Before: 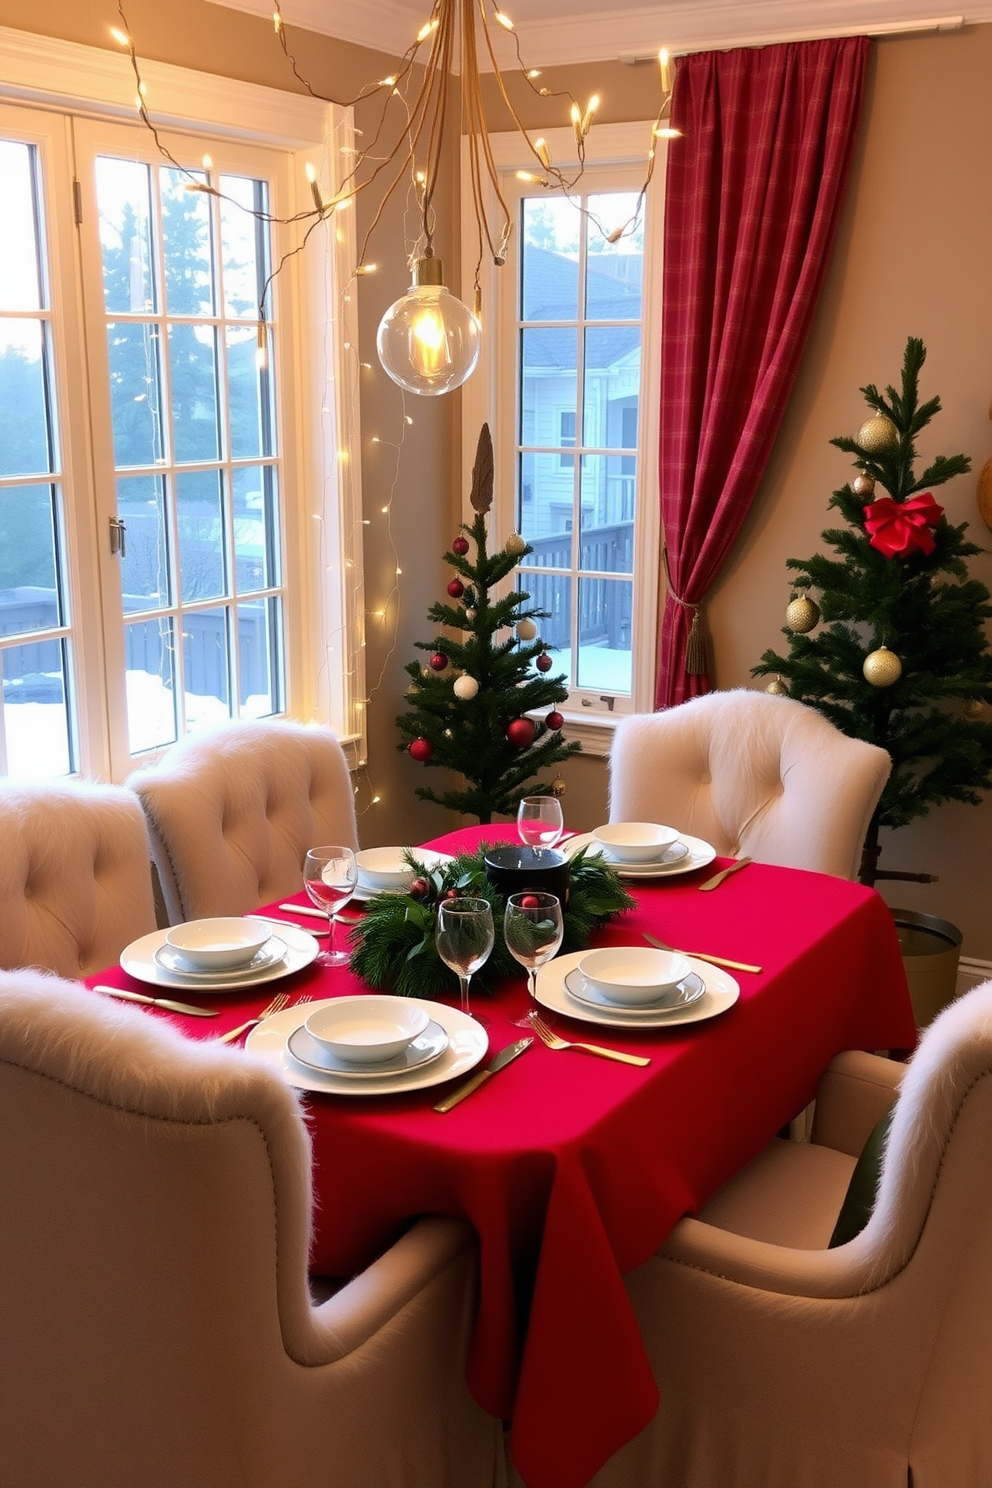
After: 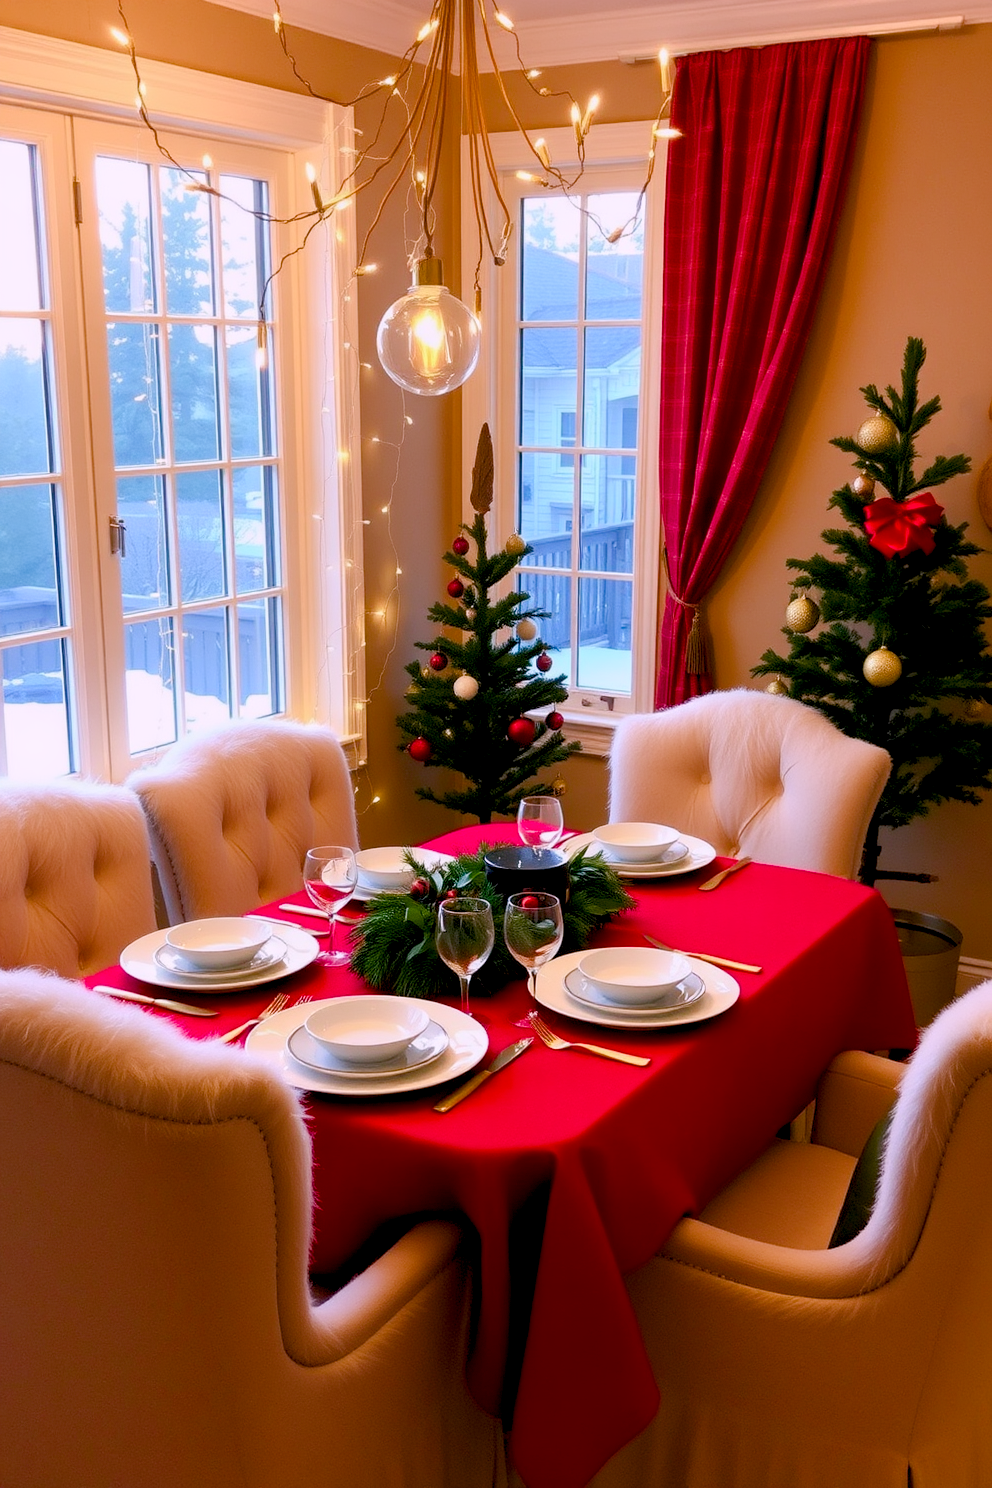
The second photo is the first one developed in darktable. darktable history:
color balance rgb: global offset › luminance -0.5%, perceptual saturation grading › highlights -17.77%, perceptual saturation grading › mid-tones 33.1%, perceptual saturation grading › shadows 50.52%, perceptual brilliance grading › highlights 10.8%, perceptual brilliance grading › shadows -10.8%, global vibrance 24.22%, contrast -25%
white balance: red 1.05, blue 1.072
local contrast: highlights 100%, shadows 100%, detail 120%, midtone range 0.2
